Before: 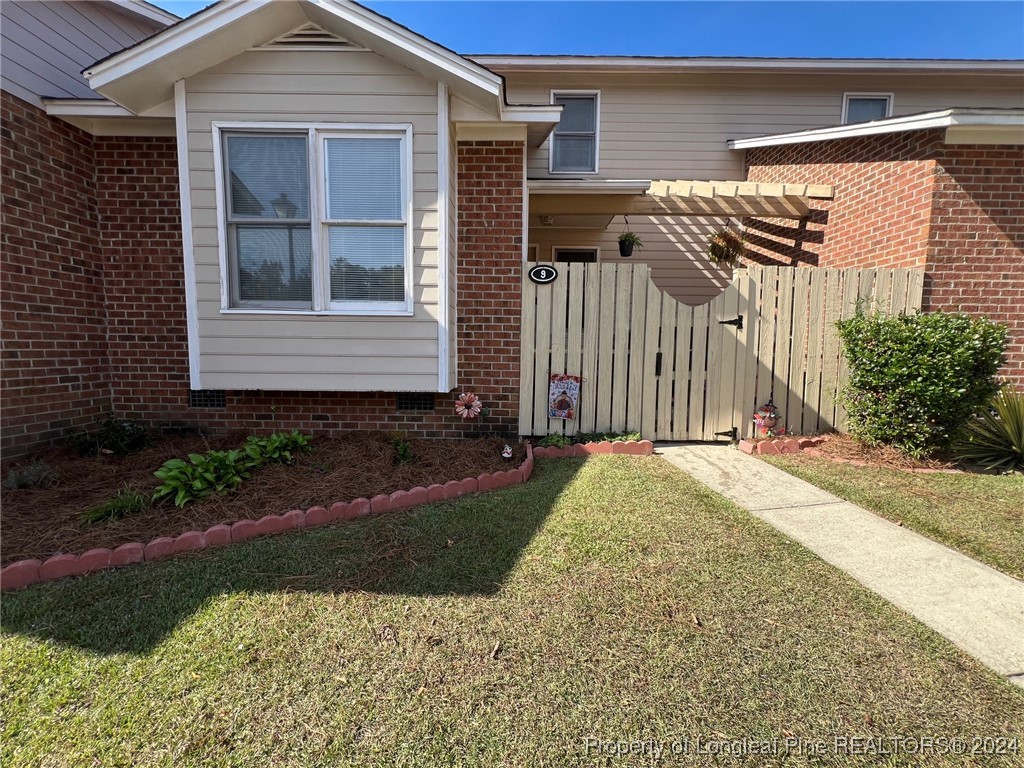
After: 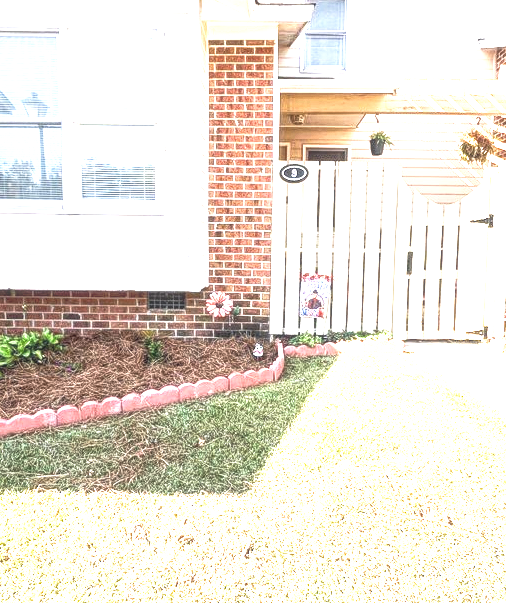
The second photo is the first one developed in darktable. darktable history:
crop and rotate: angle 0.02°, left 24.353%, top 13.219%, right 26.156%, bottom 8.224%
white balance: emerald 1
shadows and highlights: shadows 0, highlights 40
base curve: curves: ch0 [(0, 0) (0.579, 0.807) (1, 1)], preserve colors none
tone equalizer: -8 EV -0.75 EV, -7 EV -0.7 EV, -6 EV -0.6 EV, -5 EV -0.4 EV, -3 EV 0.4 EV, -2 EV 0.6 EV, -1 EV 0.7 EV, +0 EV 0.75 EV, edges refinement/feathering 500, mask exposure compensation -1.57 EV, preserve details no
exposure: exposure 2.04 EV, compensate highlight preservation false
local contrast: highlights 66%, shadows 33%, detail 166%, midtone range 0.2
